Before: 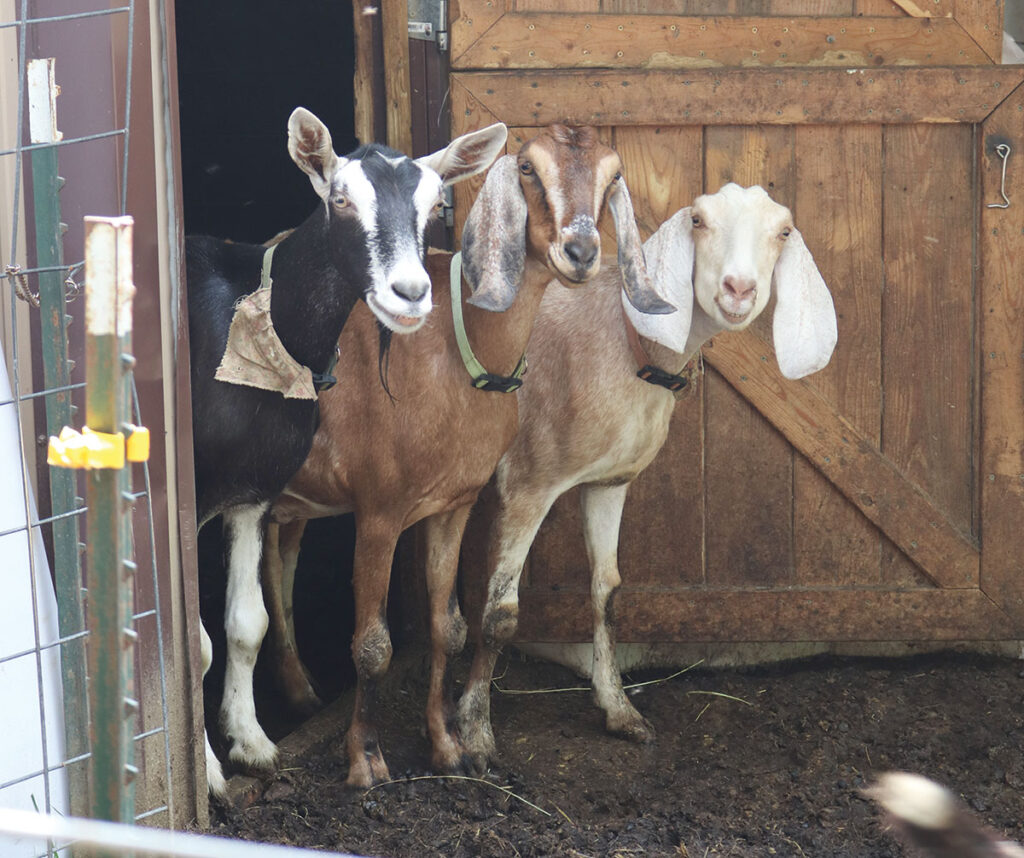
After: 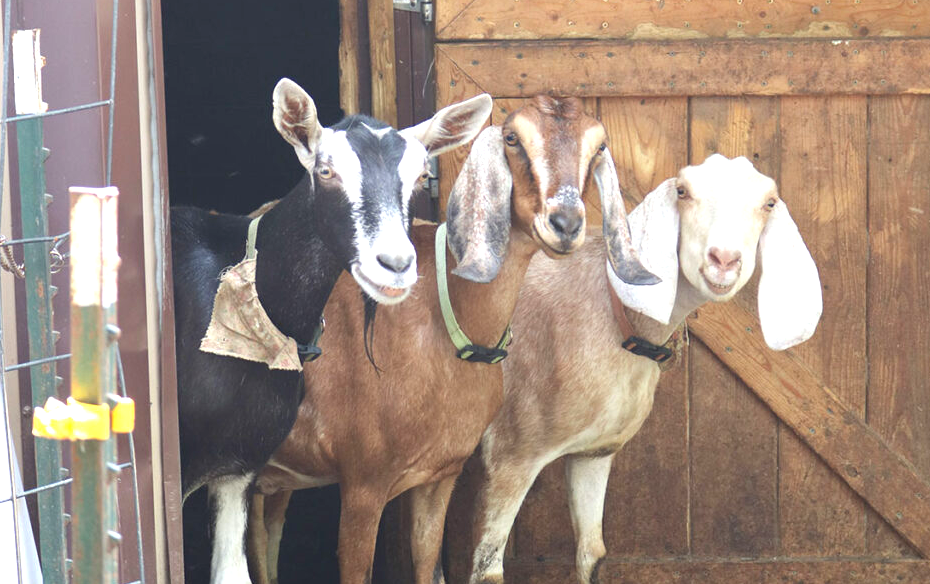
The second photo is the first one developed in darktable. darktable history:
shadows and highlights: radius 120.66, shadows 21.94, white point adjustment -9.67, highlights -12.65, soften with gaussian
crop: left 1.54%, top 3.388%, right 7.622%, bottom 28.469%
exposure: black level correction 0, exposure 0.948 EV, compensate exposure bias true, compensate highlight preservation false
